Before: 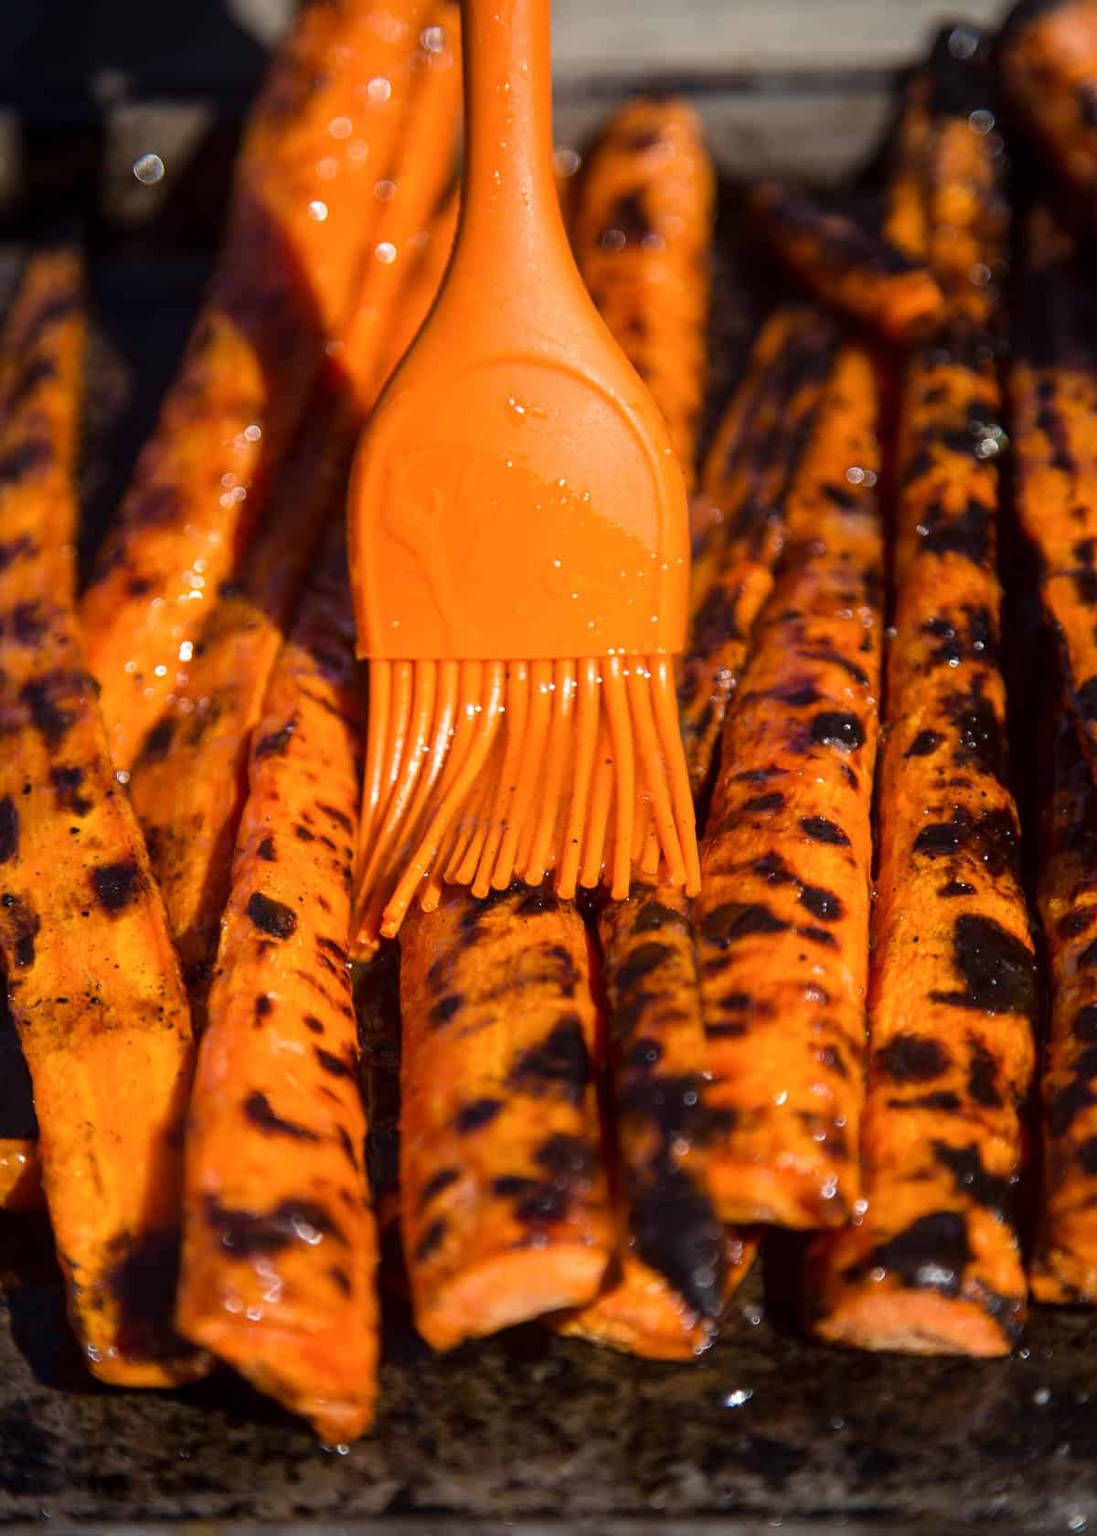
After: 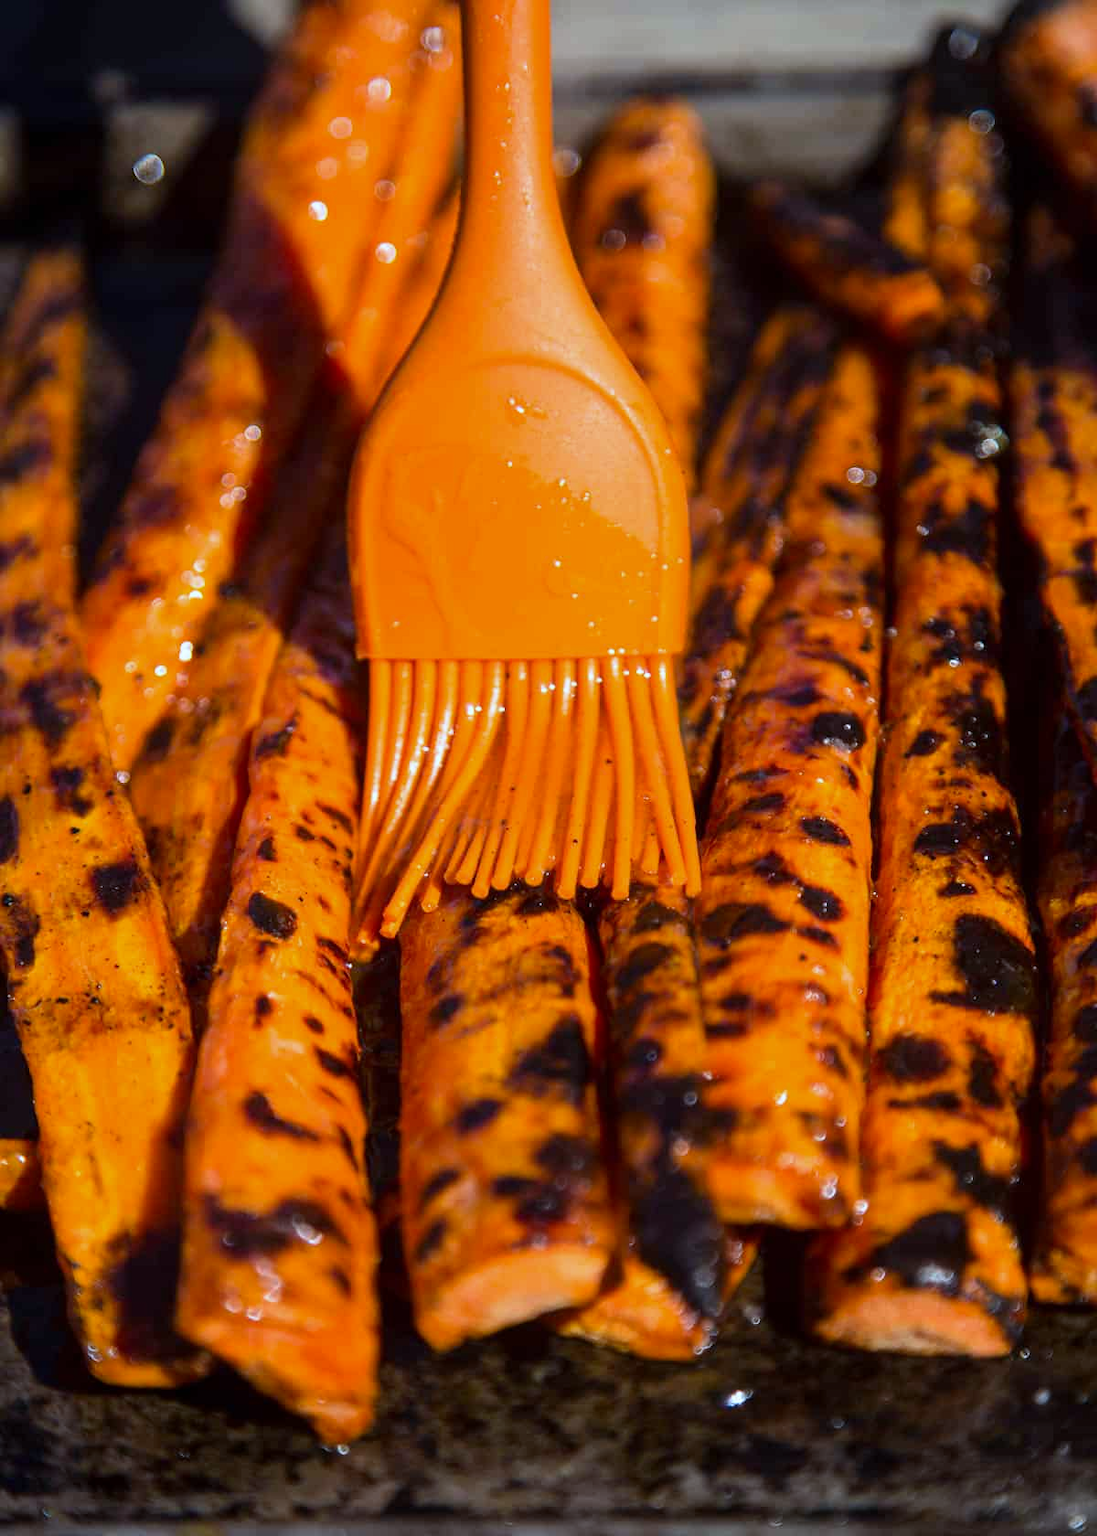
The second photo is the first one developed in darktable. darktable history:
contrast brightness saturation: contrast 0.04, saturation 0.07
white balance: red 0.924, blue 1.095
